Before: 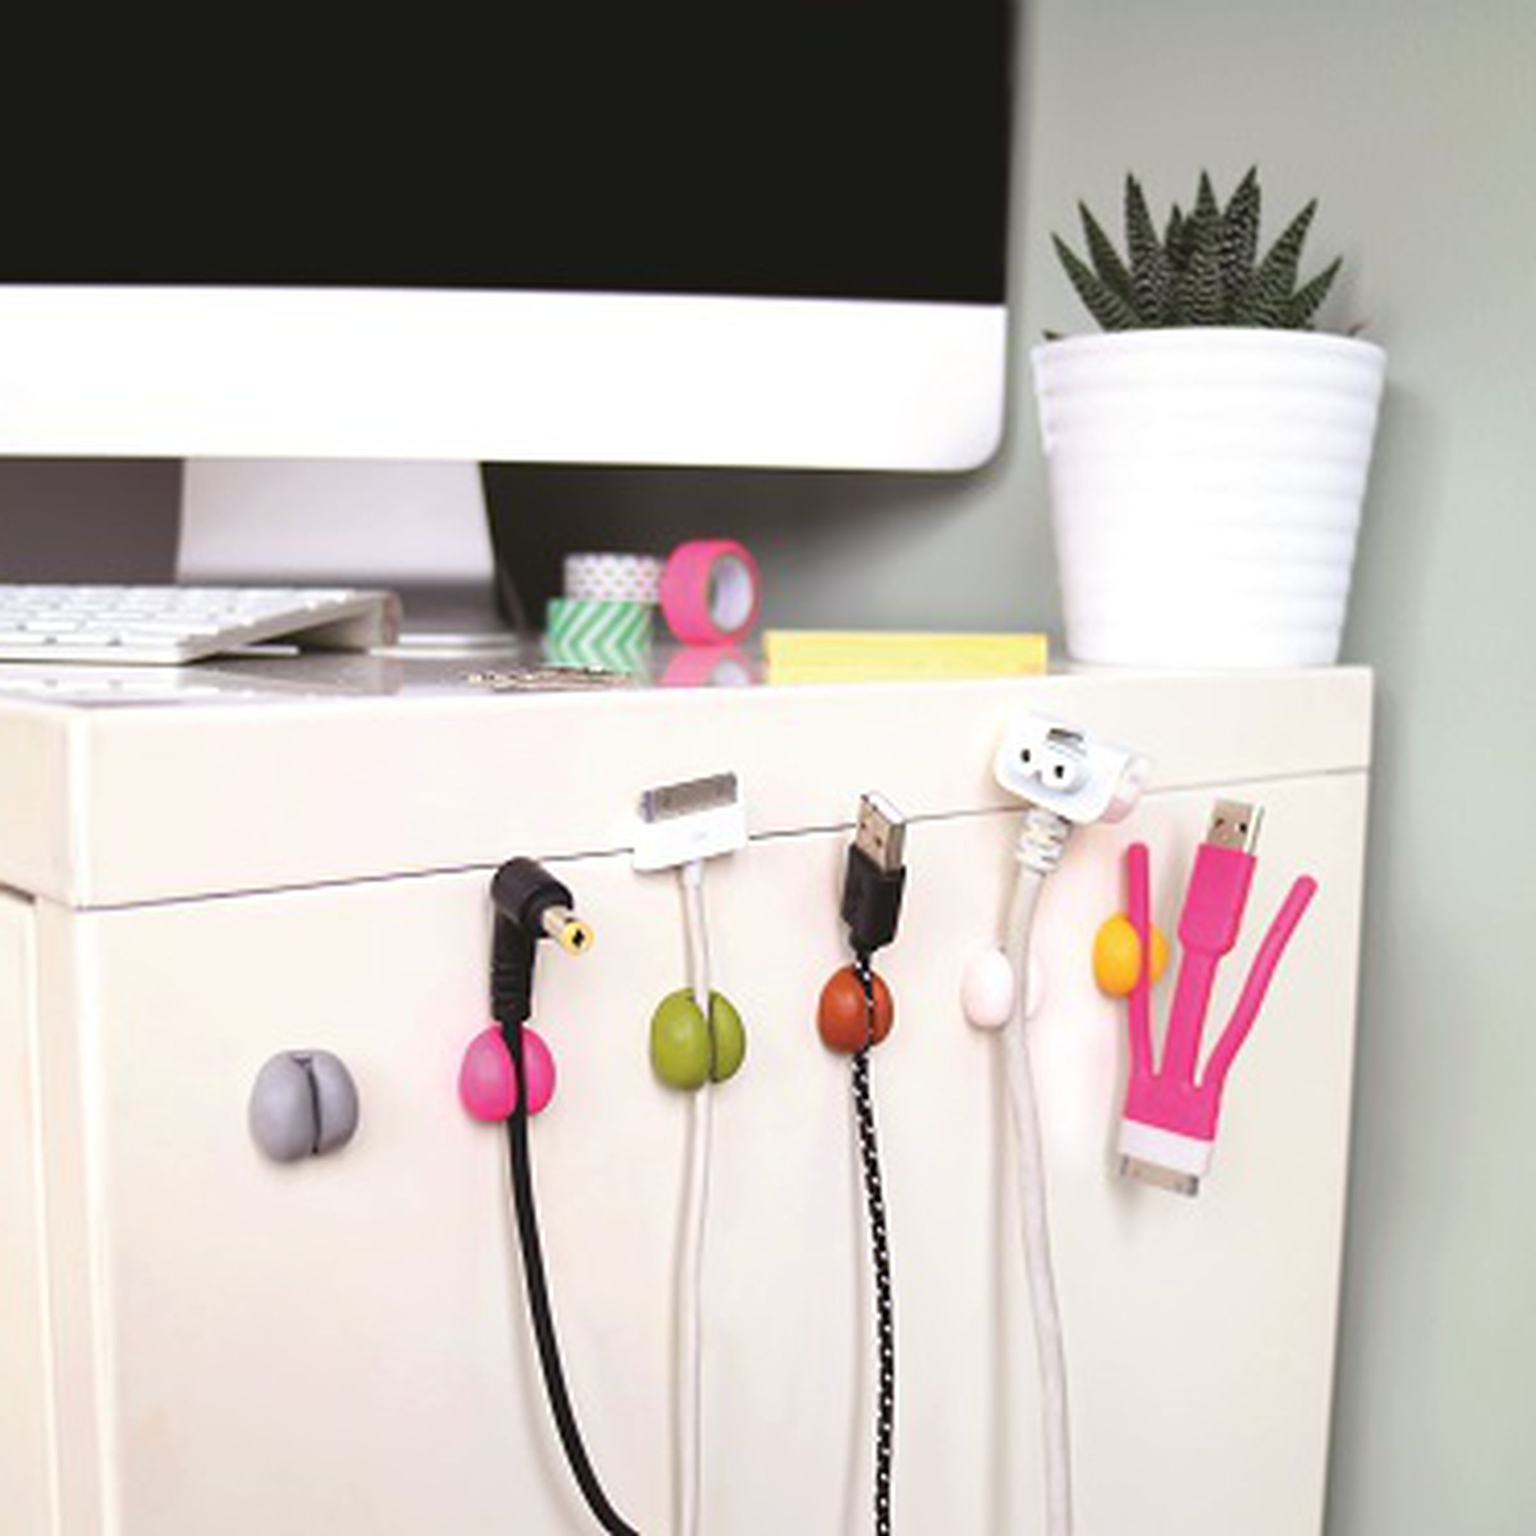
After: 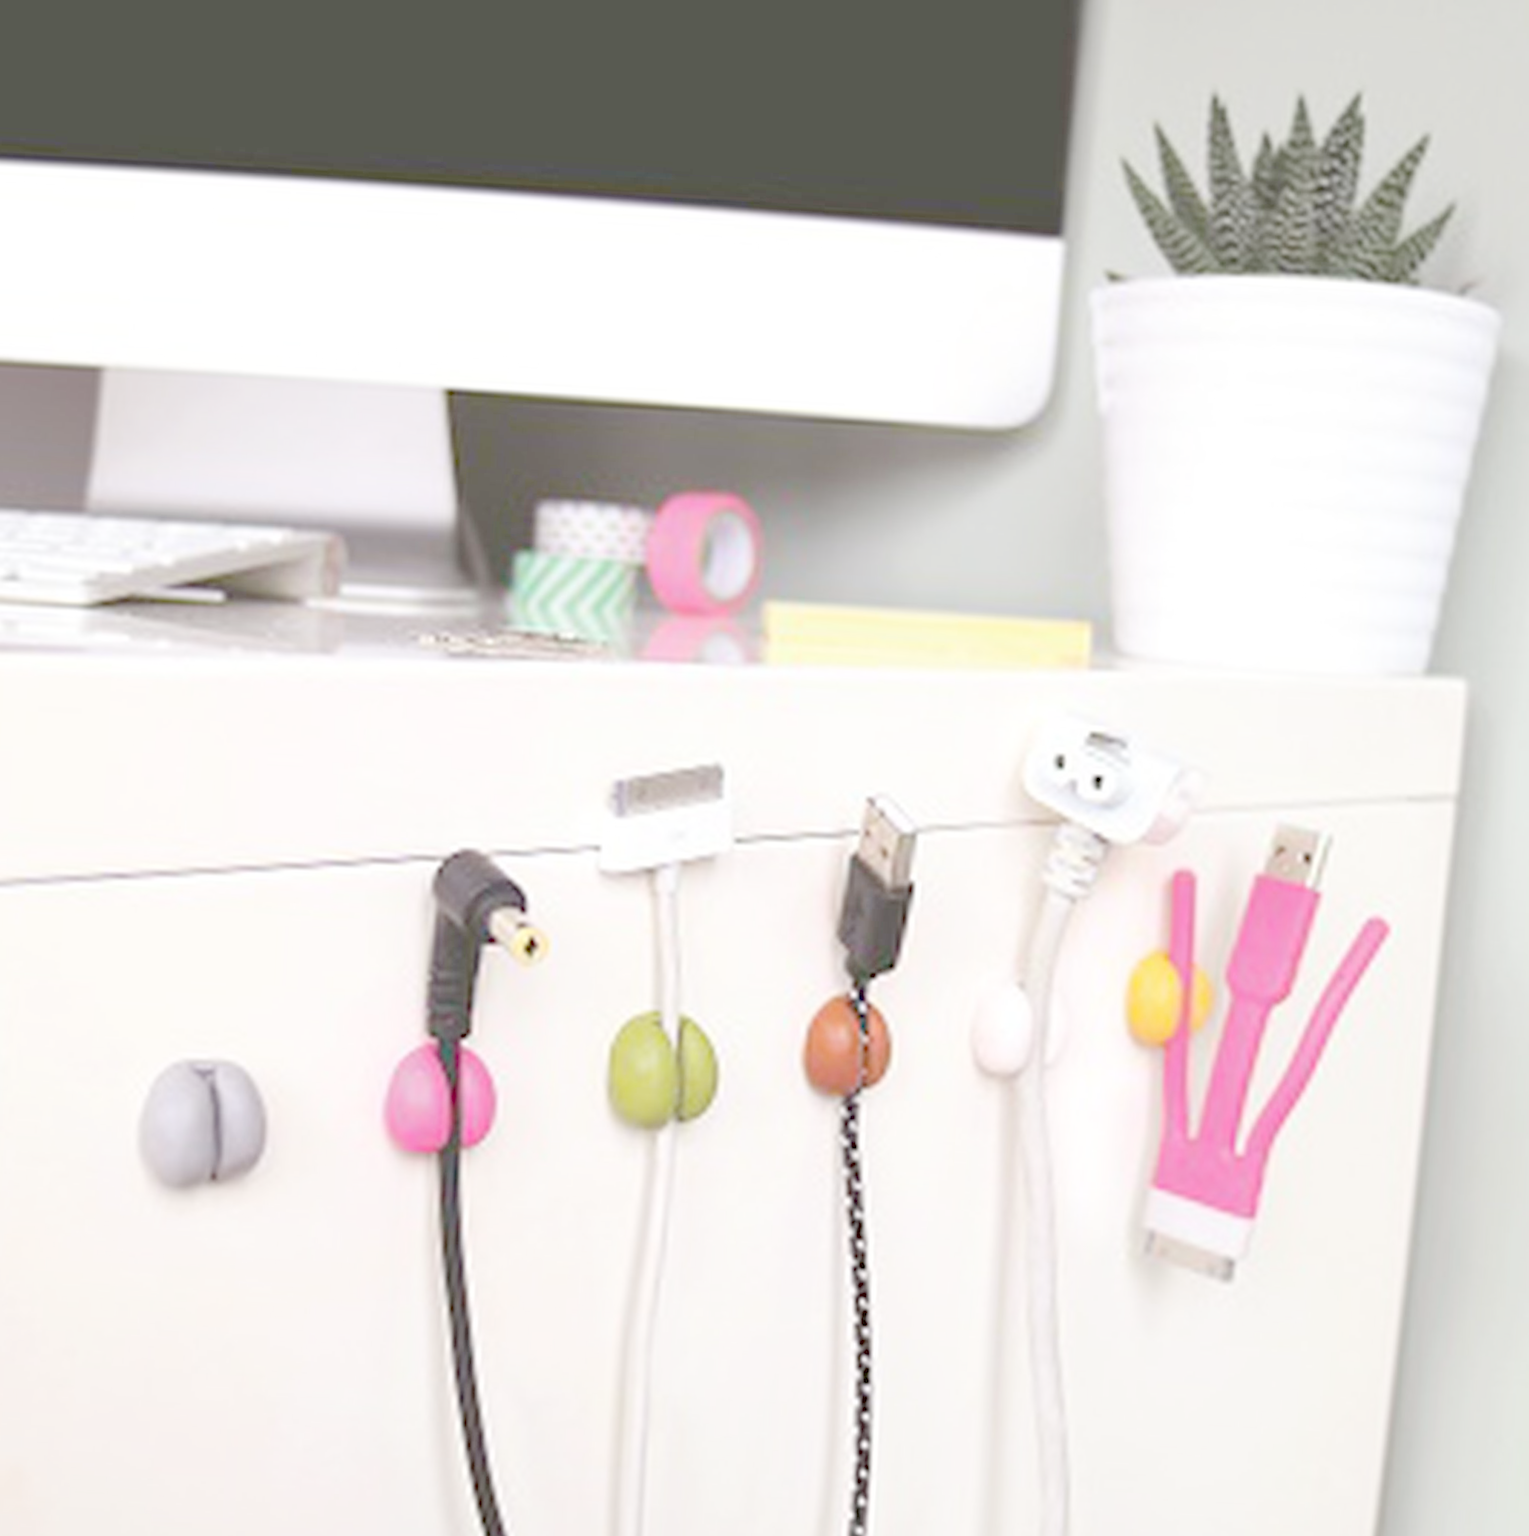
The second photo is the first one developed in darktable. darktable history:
crop and rotate: angle -2.93°, left 5.196%, top 5.174%, right 4.631%, bottom 4.241%
